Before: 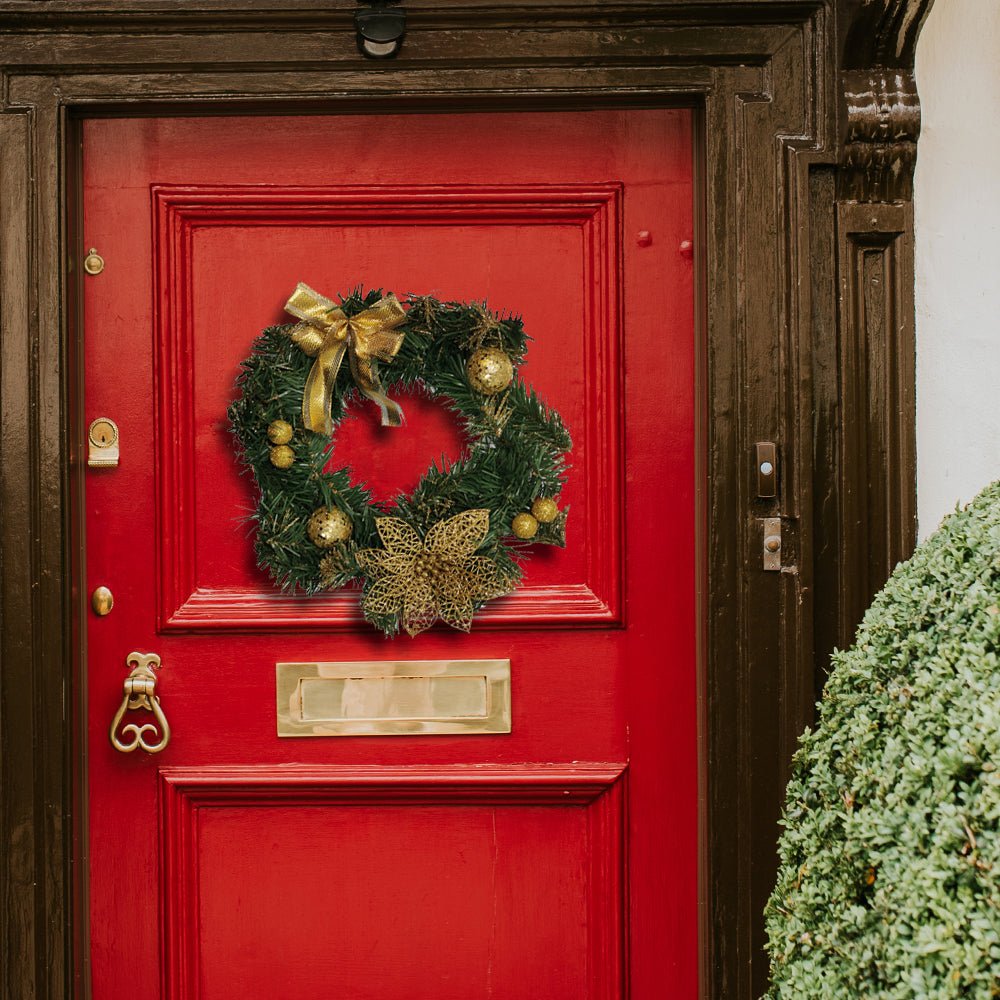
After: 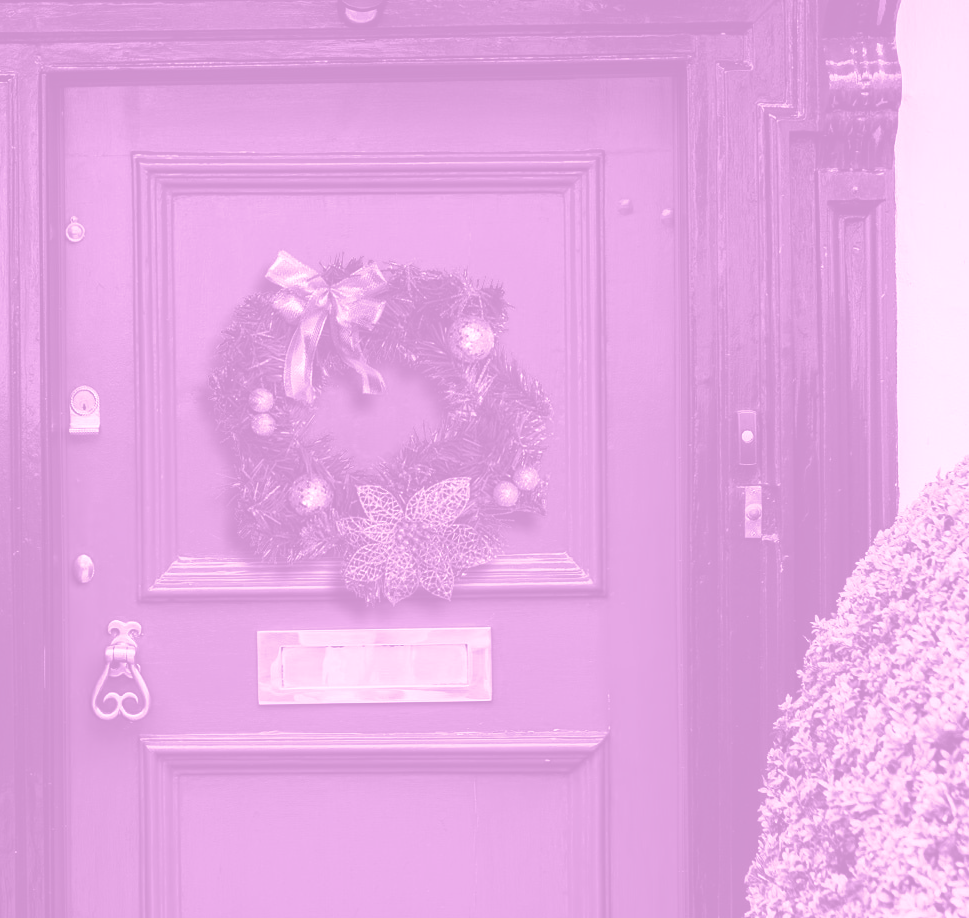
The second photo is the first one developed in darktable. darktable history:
colorize: hue 331.2°, saturation 69%, source mix 30.28%, lightness 69.02%, version 1
split-toning: shadows › hue 255.6°, shadows › saturation 0.66, highlights › hue 43.2°, highlights › saturation 0.68, balance -50.1
contrast brightness saturation: contrast 0.12, brightness -0.12, saturation 0.2
crop: left 1.964%, top 3.251%, right 1.122%, bottom 4.933%
